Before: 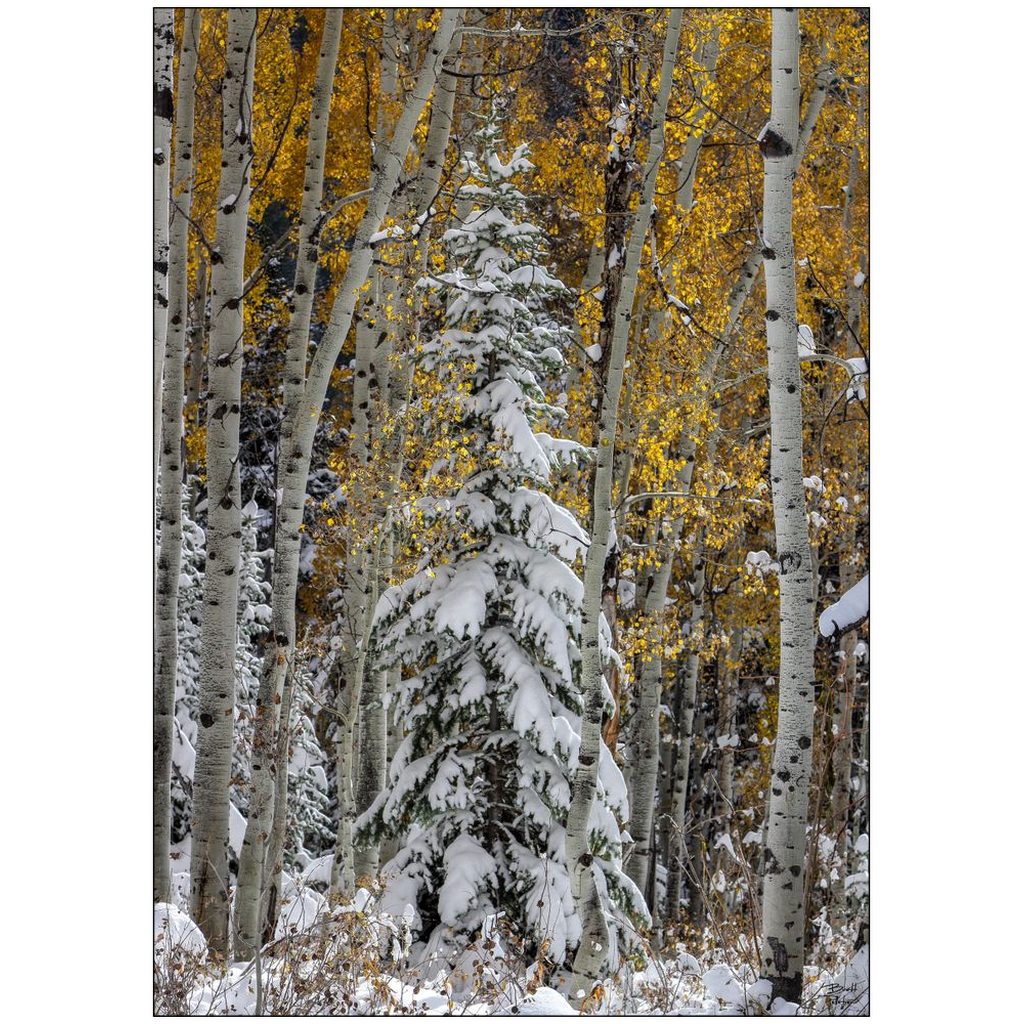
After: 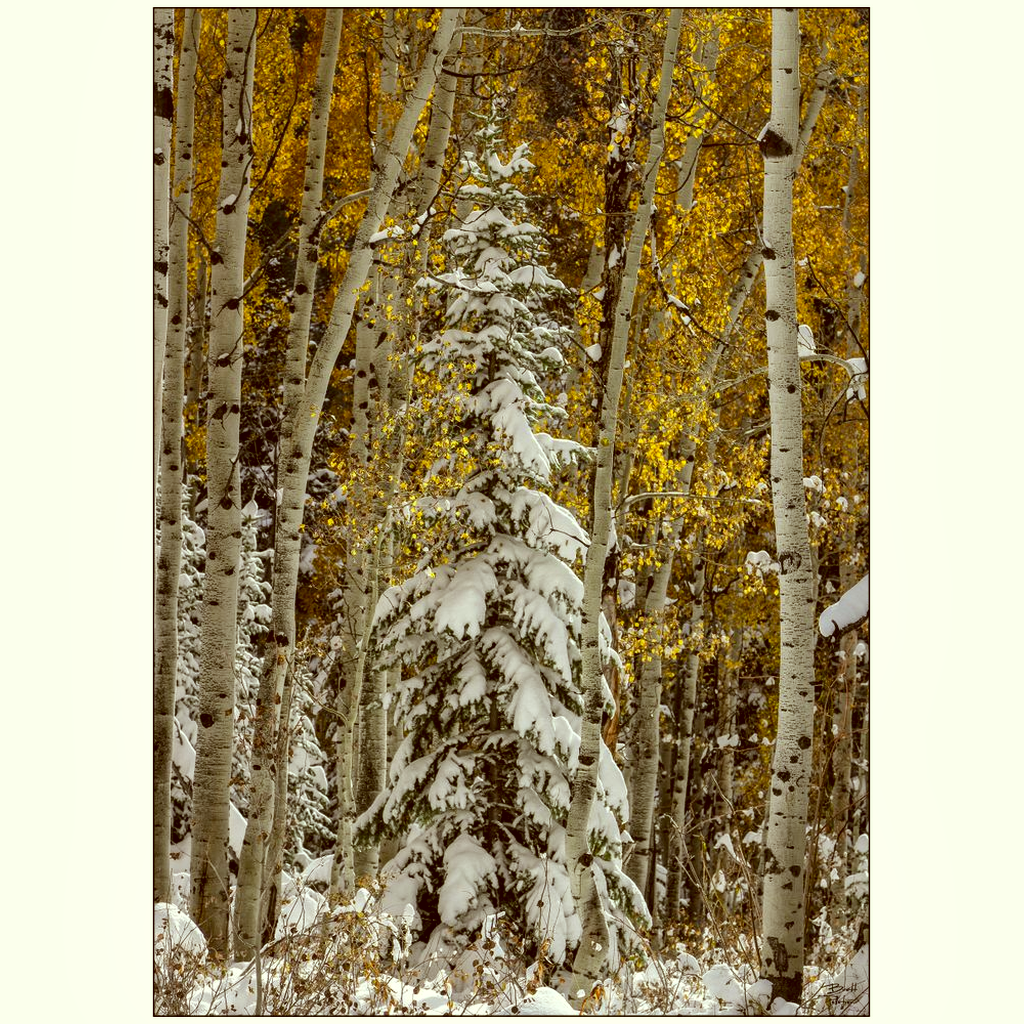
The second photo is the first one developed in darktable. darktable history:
local contrast: mode bilateral grid, contrast 20, coarseness 50, detail 133%, midtone range 0.2
color correction: highlights a* -5.34, highlights b* 9.8, shadows a* 9.36, shadows b* 24.9
color zones: curves: ch0 [(0.068, 0.464) (0.25, 0.5) (0.48, 0.508) (0.75, 0.536) (0.886, 0.476) (0.967, 0.456)]; ch1 [(0.066, 0.456) (0.25, 0.5) (0.616, 0.508) (0.746, 0.56) (0.934, 0.444)]
